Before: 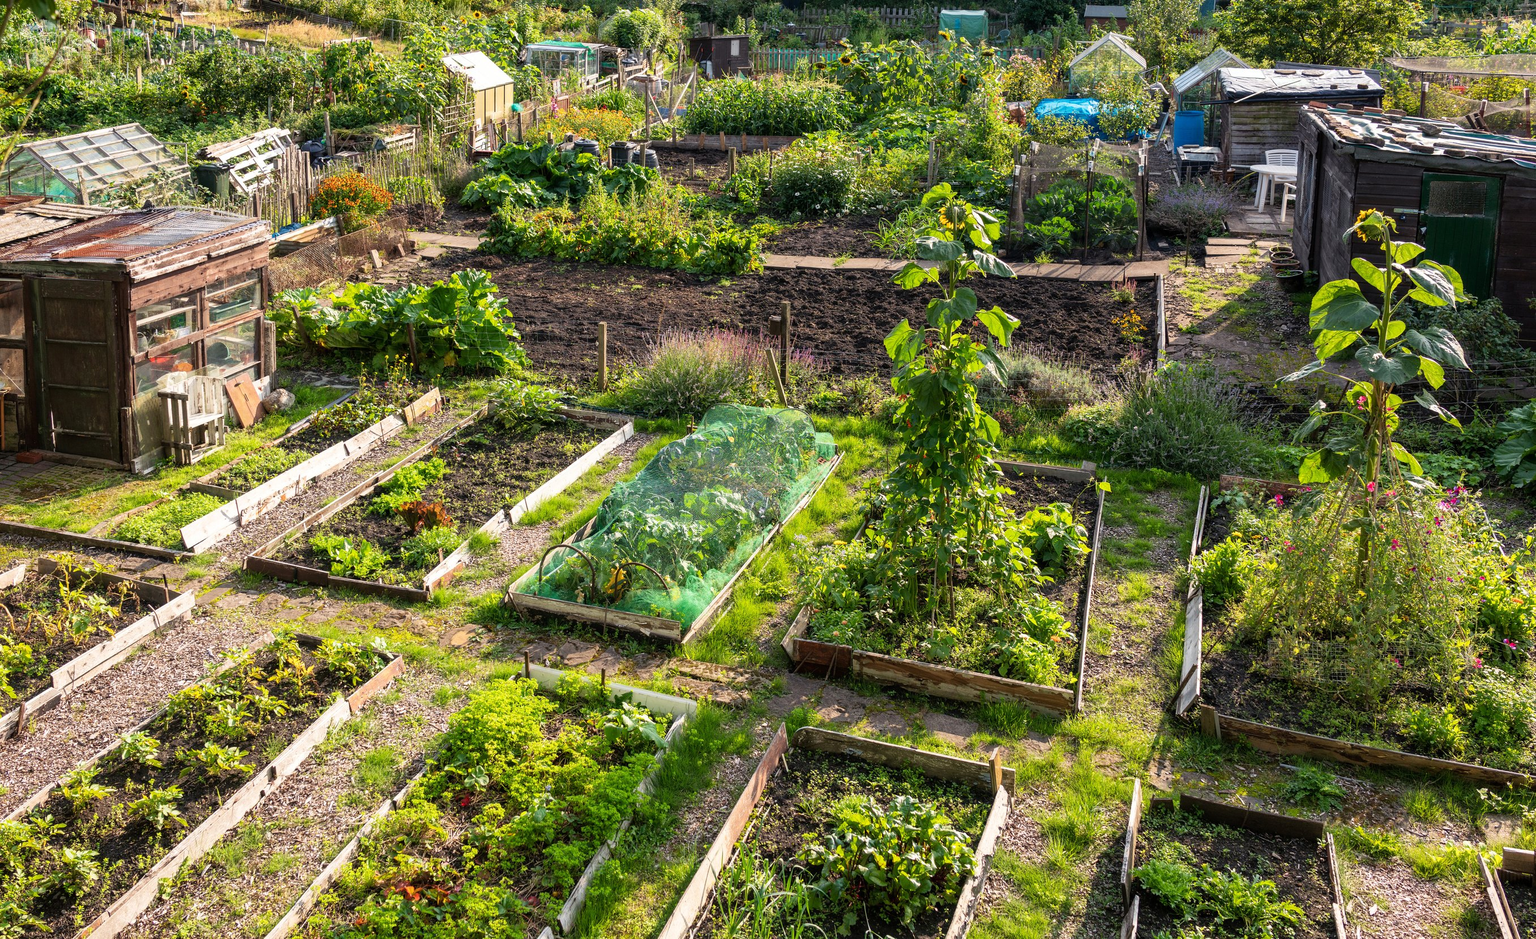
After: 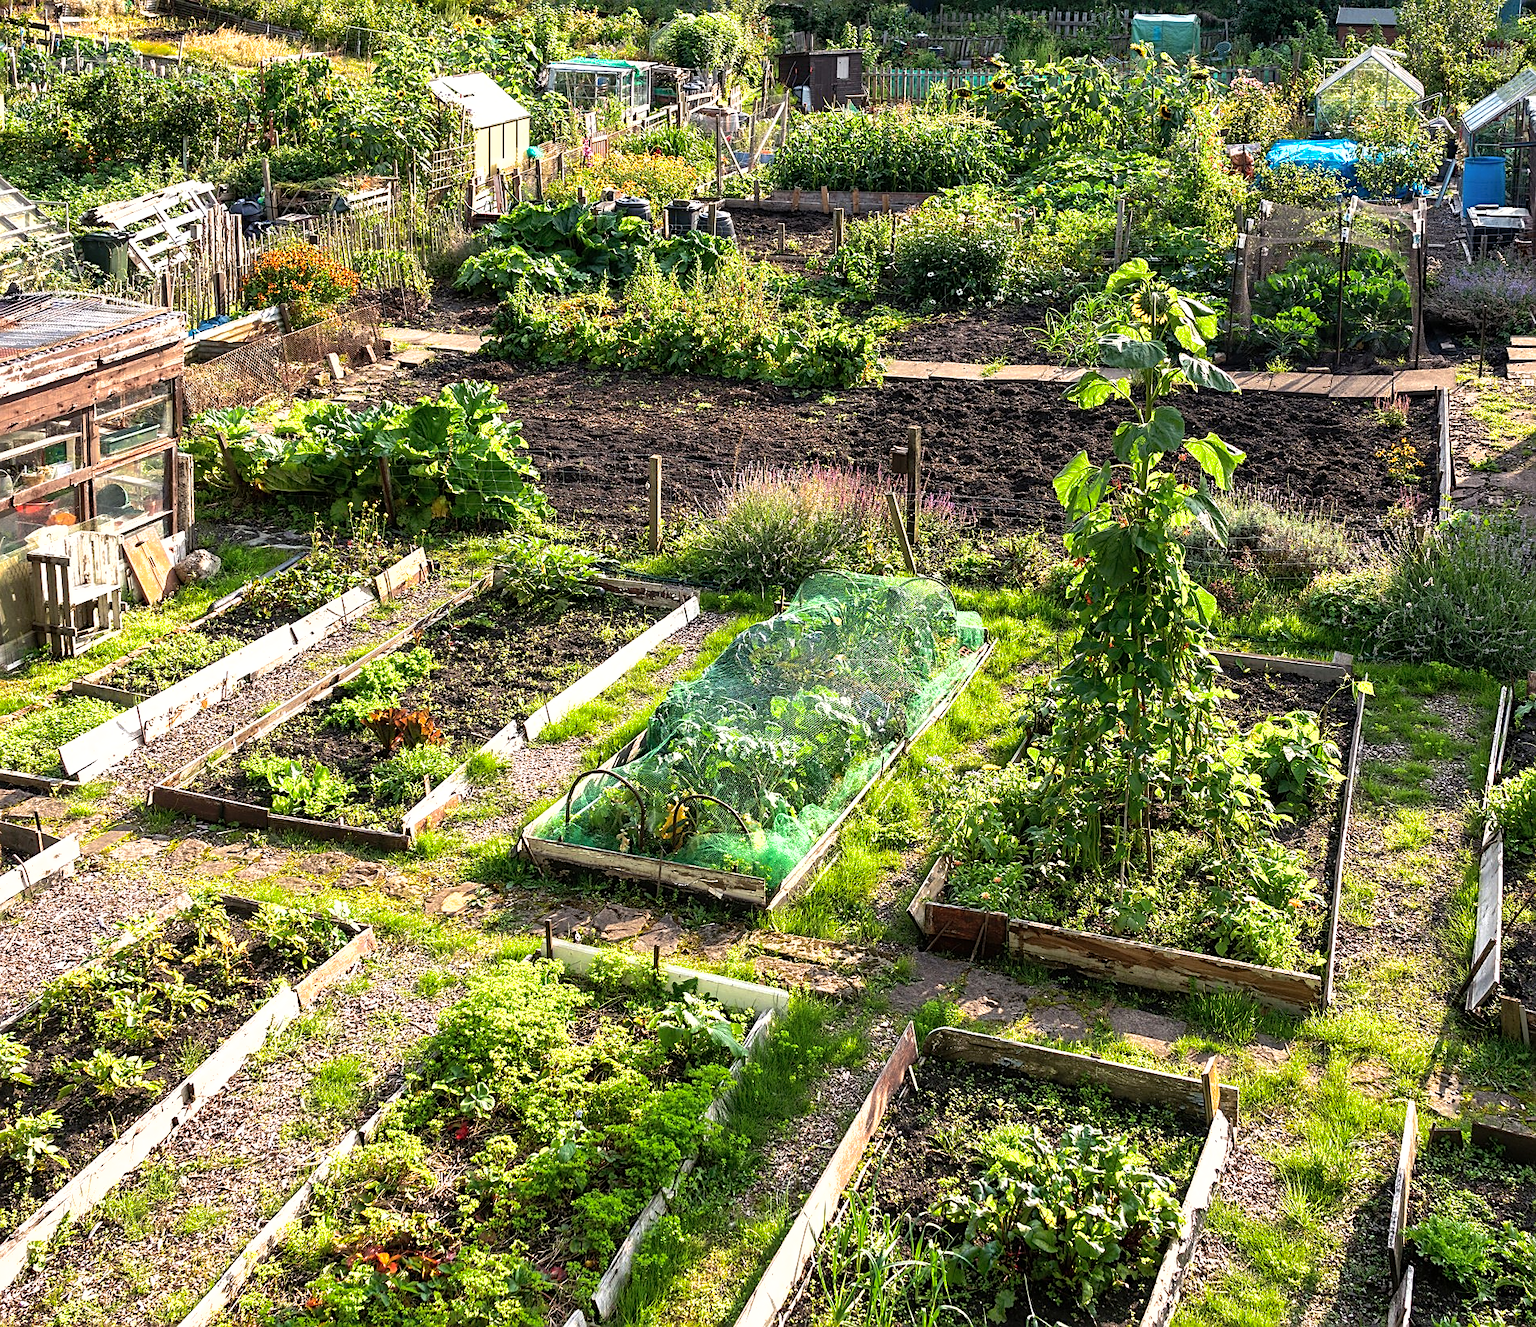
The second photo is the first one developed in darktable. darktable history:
white balance: emerald 1
crop and rotate: left 9.061%, right 20.142%
shadows and highlights: on, module defaults
tone equalizer: -8 EV -0.75 EV, -7 EV -0.7 EV, -6 EV -0.6 EV, -5 EV -0.4 EV, -3 EV 0.4 EV, -2 EV 0.6 EV, -1 EV 0.7 EV, +0 EV 0.75 EV, edges refinement/feathering 500, mask exposure compensation -1.57 EV, preserve details no
sharpen: on, module defaults
